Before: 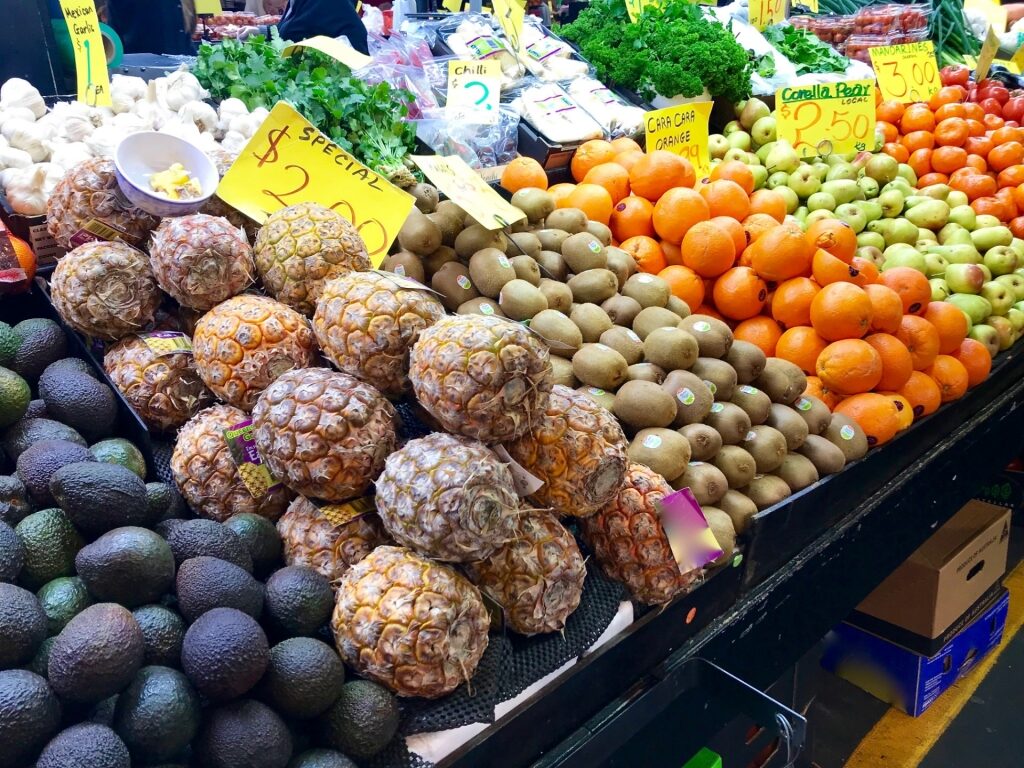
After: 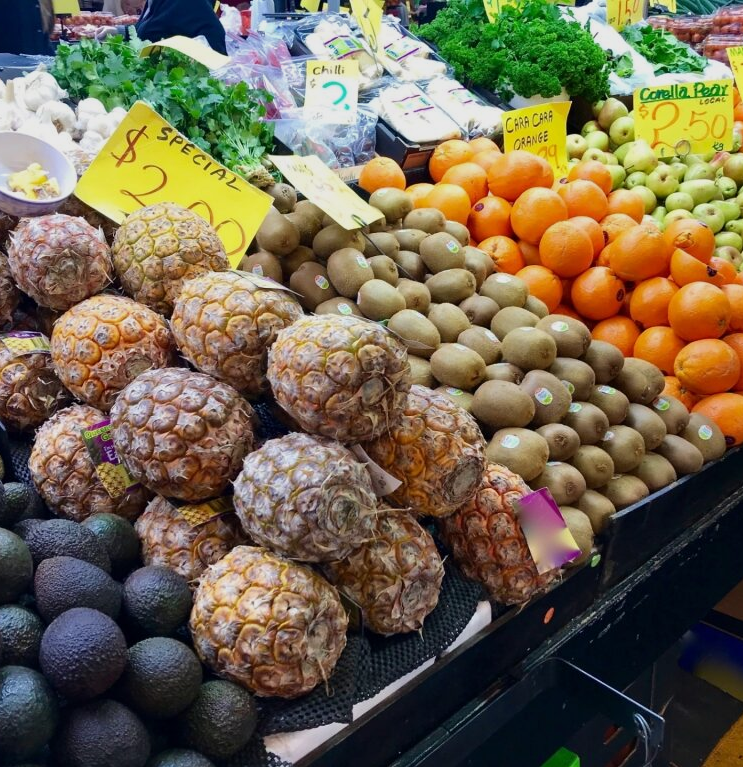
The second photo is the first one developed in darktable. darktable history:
crop: left 13.899%, right 13.488%
exposure: exposure -0.3 EV, compensate exposure bias true, compensate highlight preservation false
